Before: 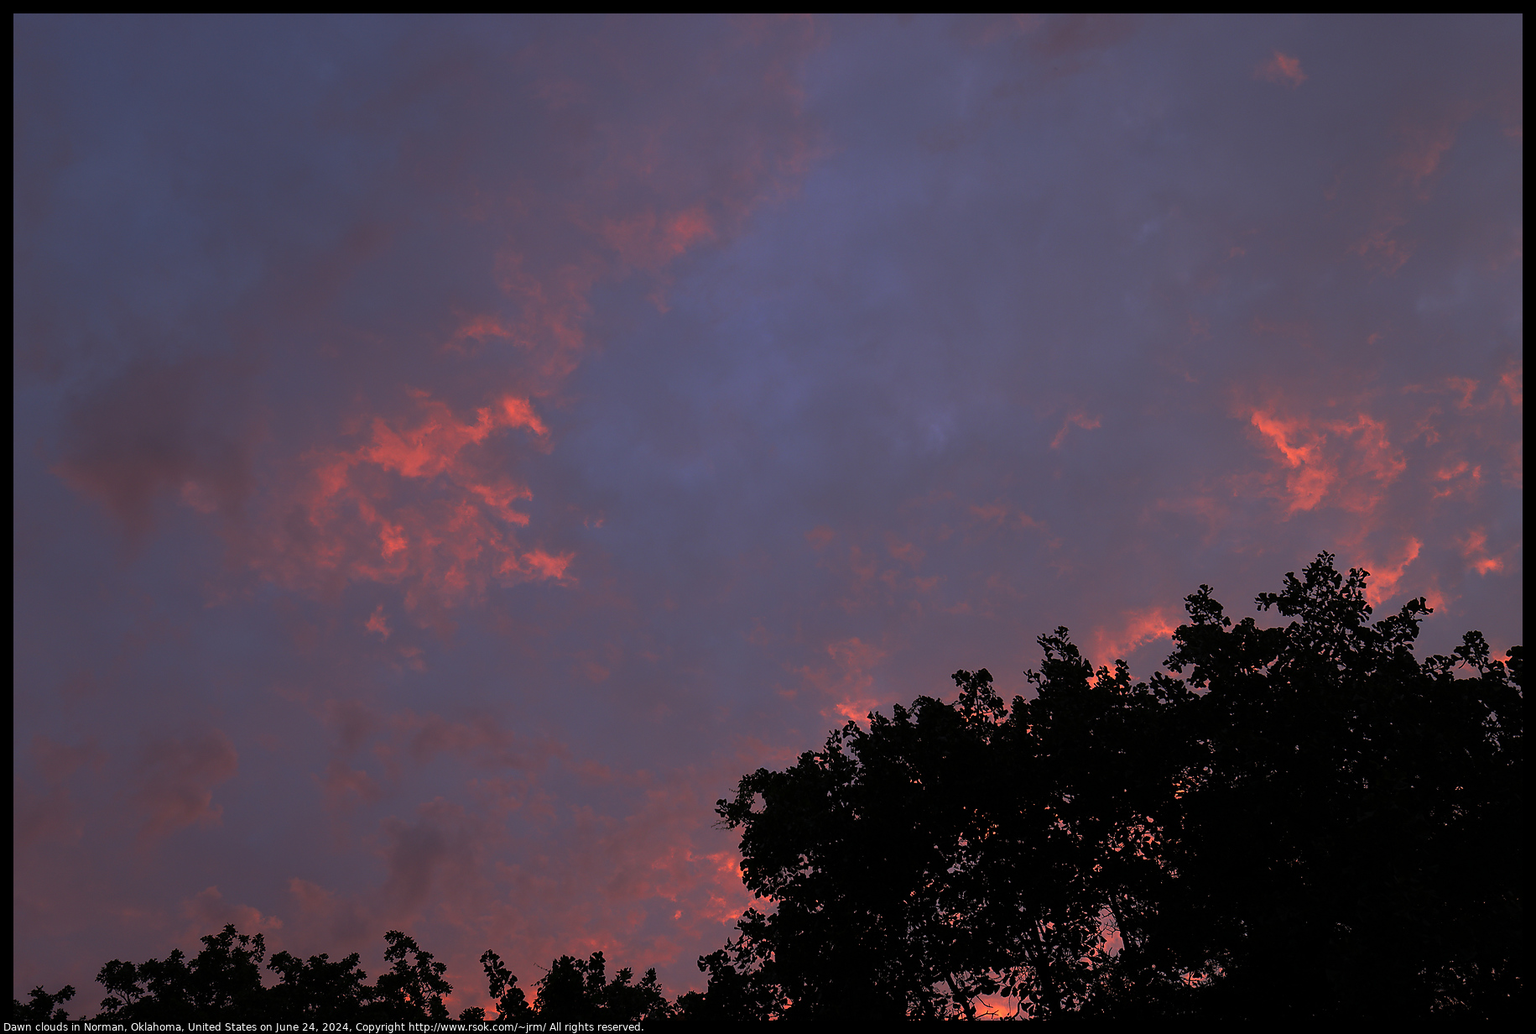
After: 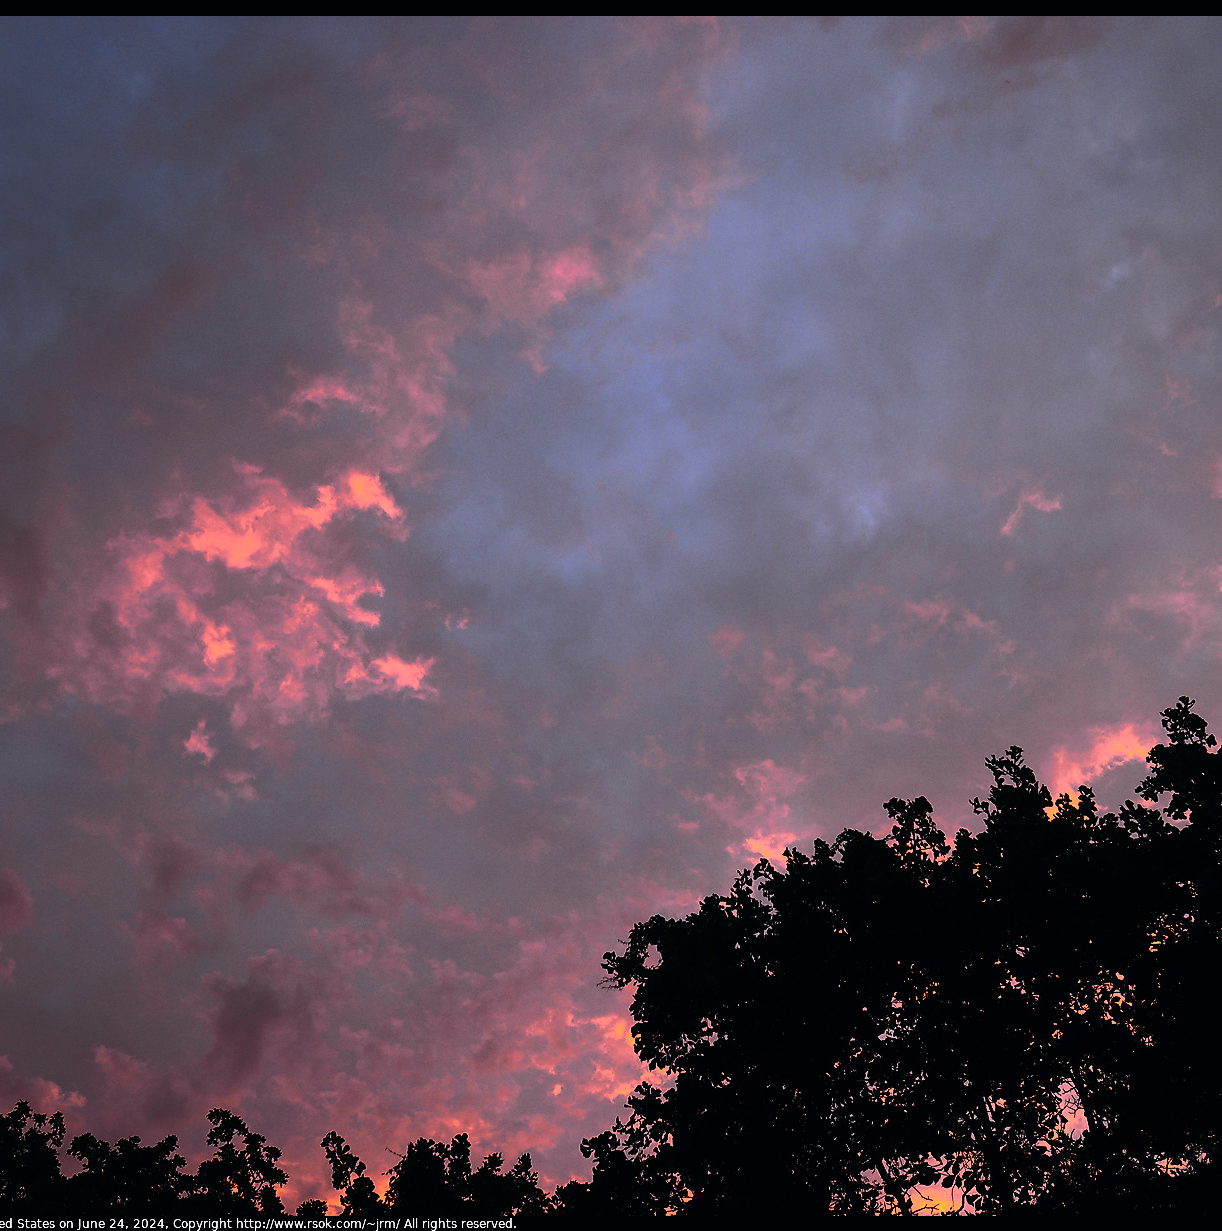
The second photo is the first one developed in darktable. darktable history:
contrast brightness saturation: contrast 0.622, brightness 0.351, saturation 0.137
crop and rotate: left 13.708%, right 19.498%
tone curve: curves: ch0 [(0, 0) (0.11, 0.061) (0.256, 0.259) (0.398, 0.494) (0.498, 0.611) (0.65, 0.757) (0.835, 0.883) (1, 0.961)]; ch1 [(0, 0) (0.346, 0.307) (0.408, 0.369) (0.453, 0.457) (0.482, 0.479) (0.502, 0.498) (0.521, 0.51) (0.553, 0.554) (0.618, 0.65) (0.693, 0.727) (1, 1)]; ch2 [(0, 0) (0.366, 0.337) (0.434, 0.46) (0.485, 0.494) (0.5, 0.494) (0.511, 0.508) (0.537, 0.55) (0.579, 0.599) (0.621, 0.693) (1, 1)], color space Lab, independent channels, preserve colors none
